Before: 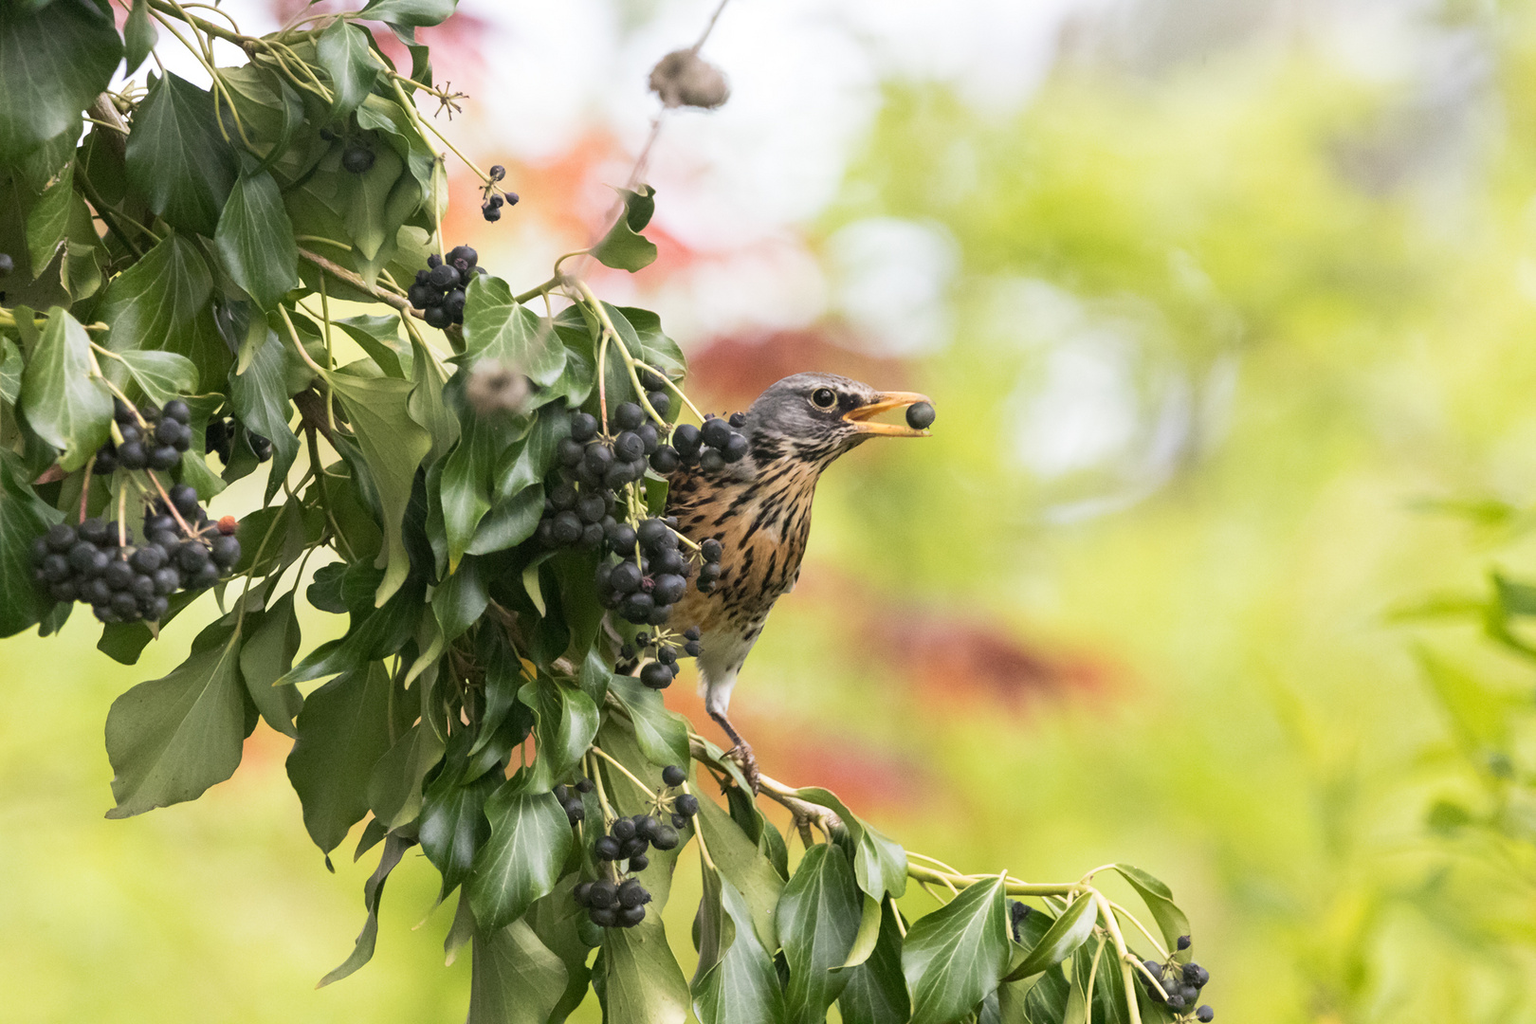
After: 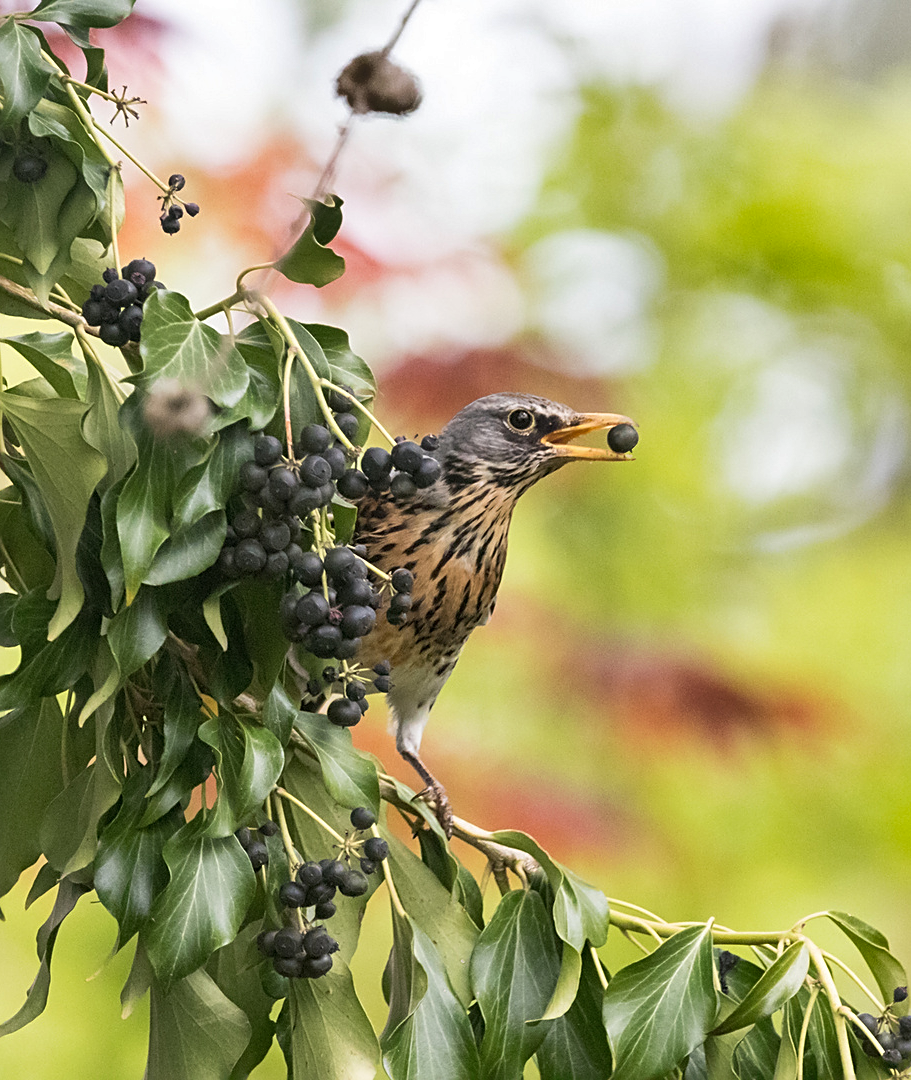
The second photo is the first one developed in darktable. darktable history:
crop: left 21.496%, right 22.254%
sharpen: on, module defaults
shadows and highlights: low approximation 0.01, soften with gaussian
